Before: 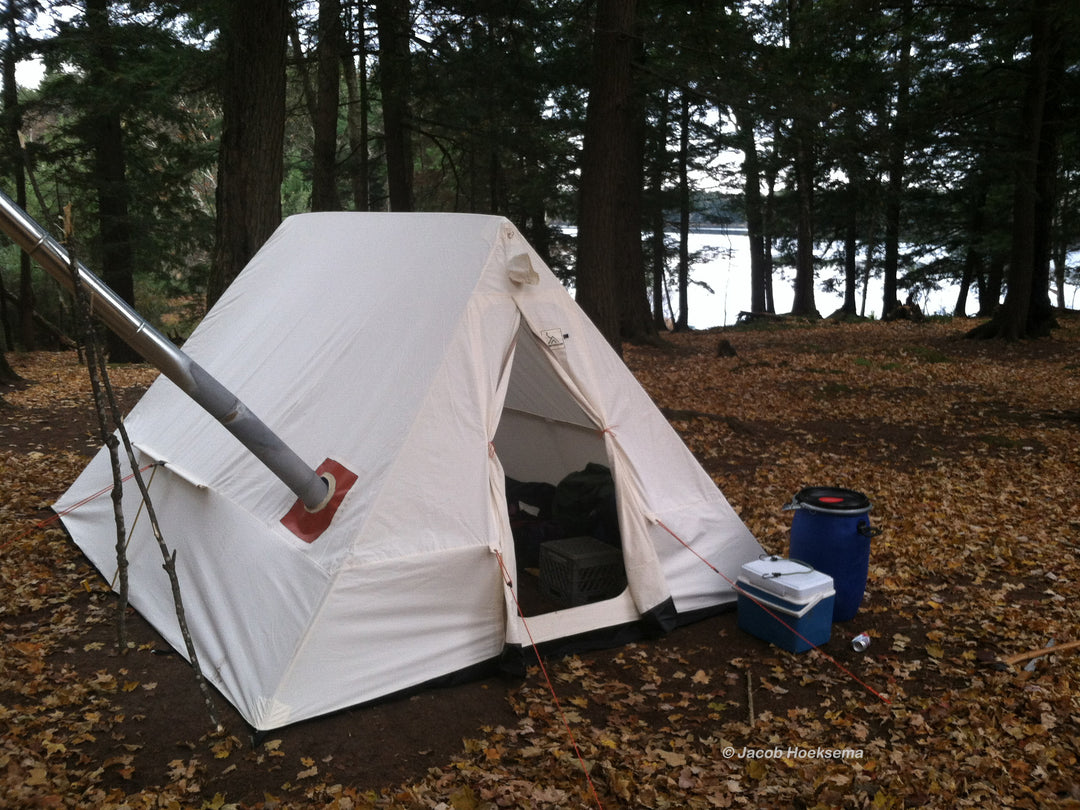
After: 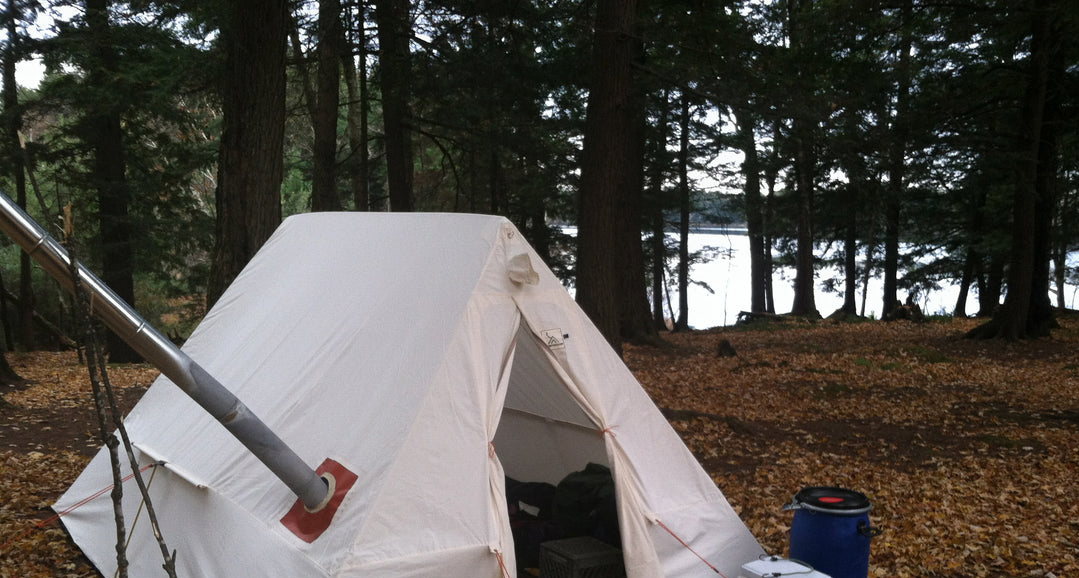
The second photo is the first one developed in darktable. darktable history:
crop: bottom 28.576%
contrast equalizer: y [[0.5, 0.5, 0.468, 0.5, 0.5, 0.5], [0.5 ×6], [0.5 ×6], [0 ×6], [0 ×6]]
